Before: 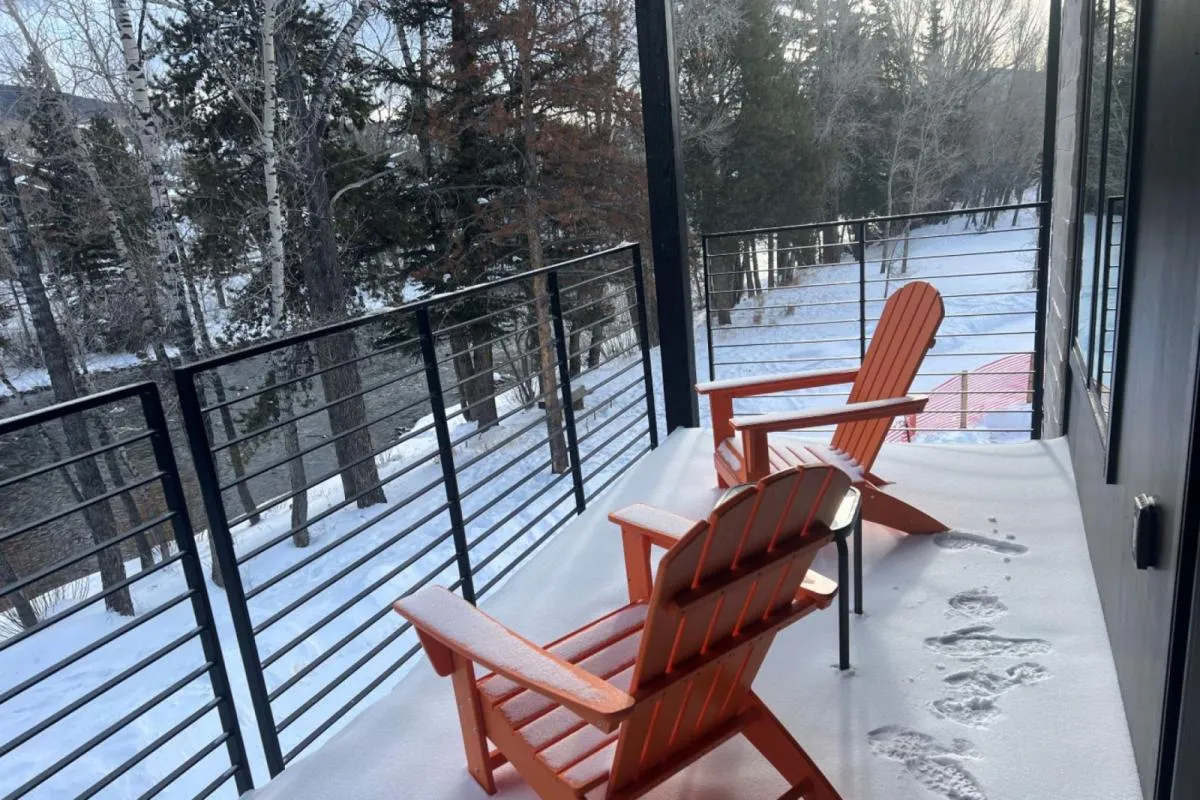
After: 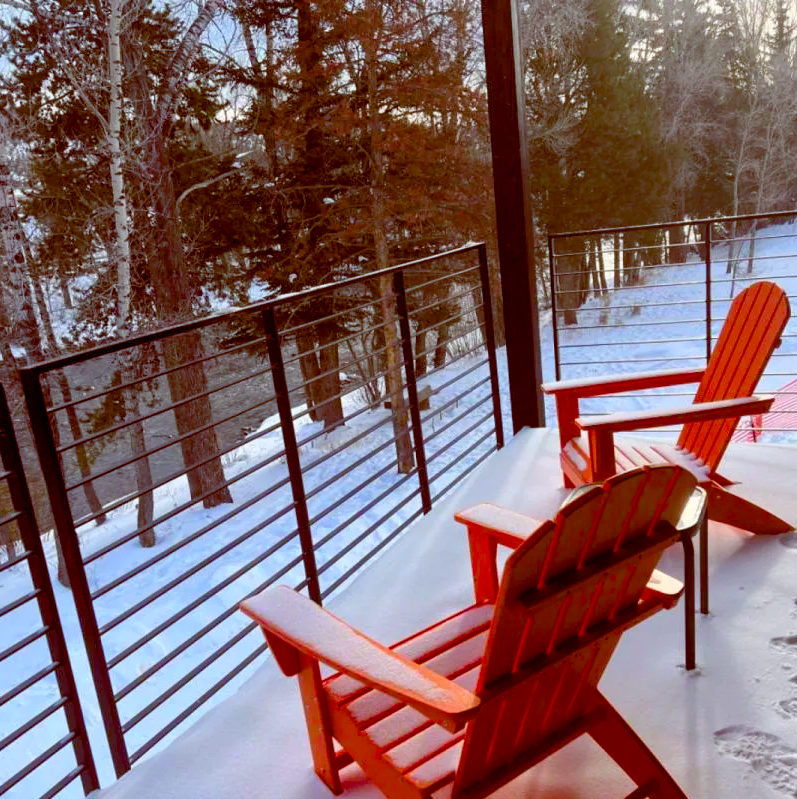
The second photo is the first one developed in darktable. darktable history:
crop and rotate: left 12.888%, right 20.647%
color balance rgb: global offset › chroma 0.399%, global offset › hue 32.69°, white fulcrum 0.068 EV, perceptual saturation grading › global saturation 20%, perceptual saturation grading › highlights -25.588%, perceptual saturation grading › shadows 25.237%
contrast brightness saturation: saturation 0.513
